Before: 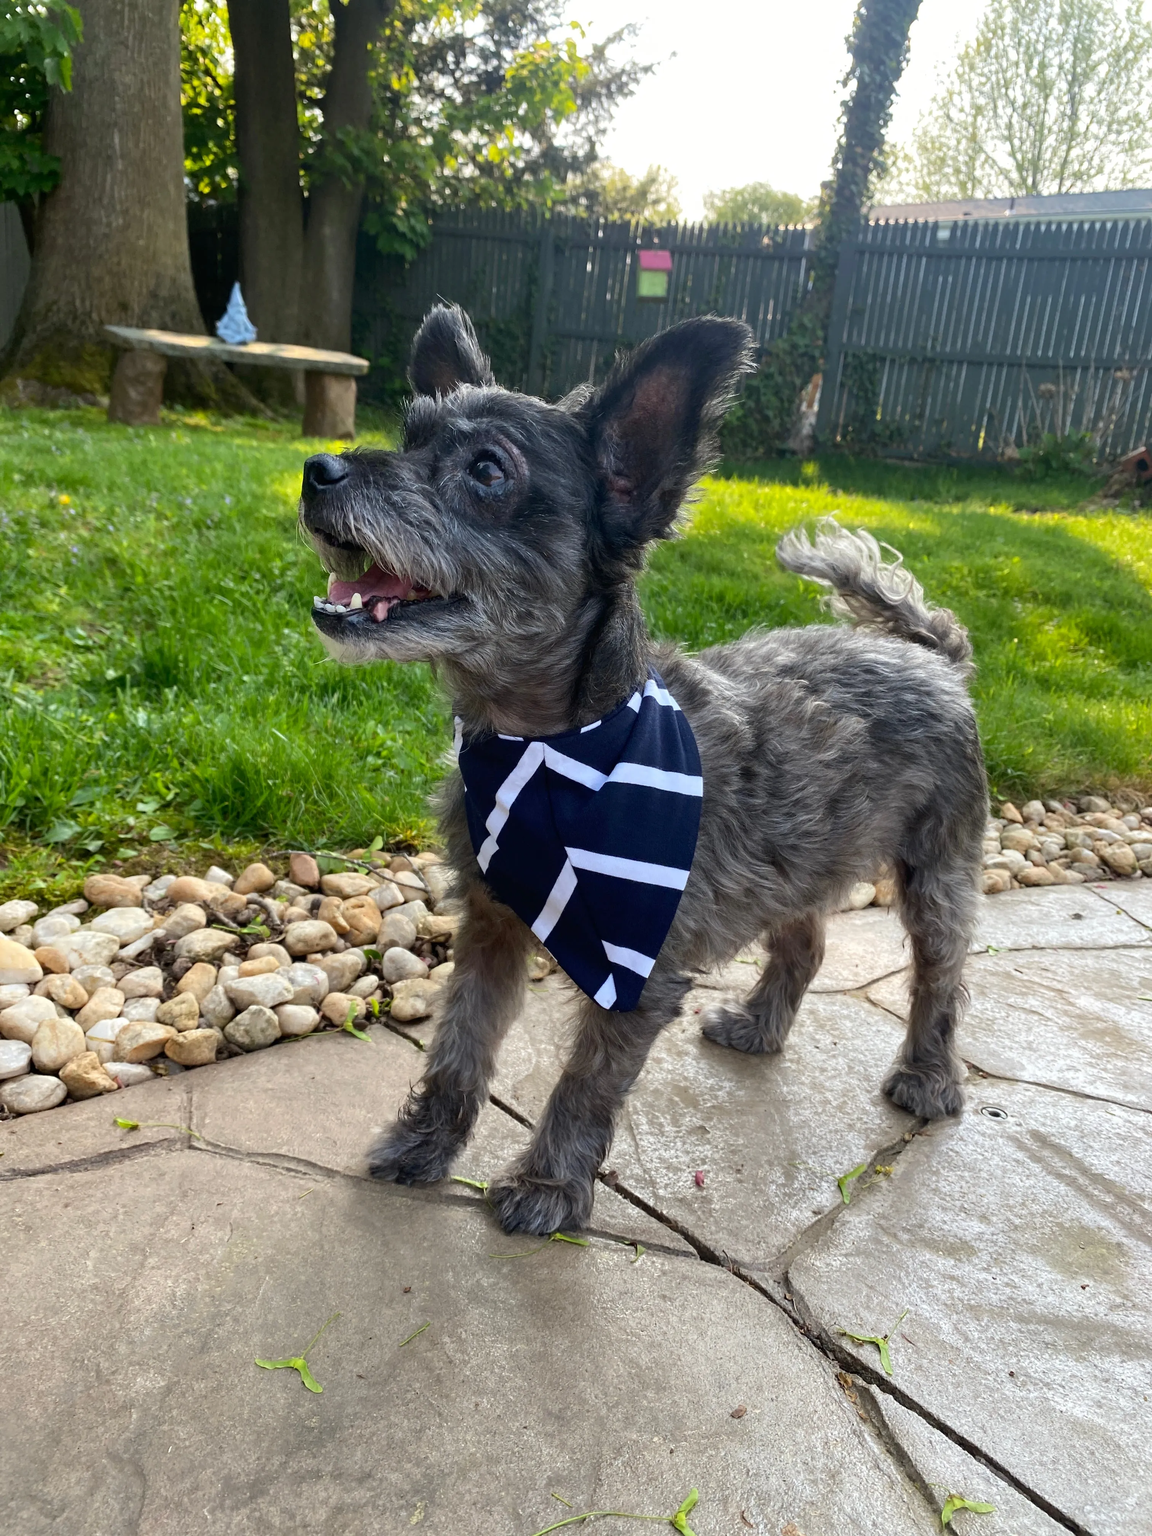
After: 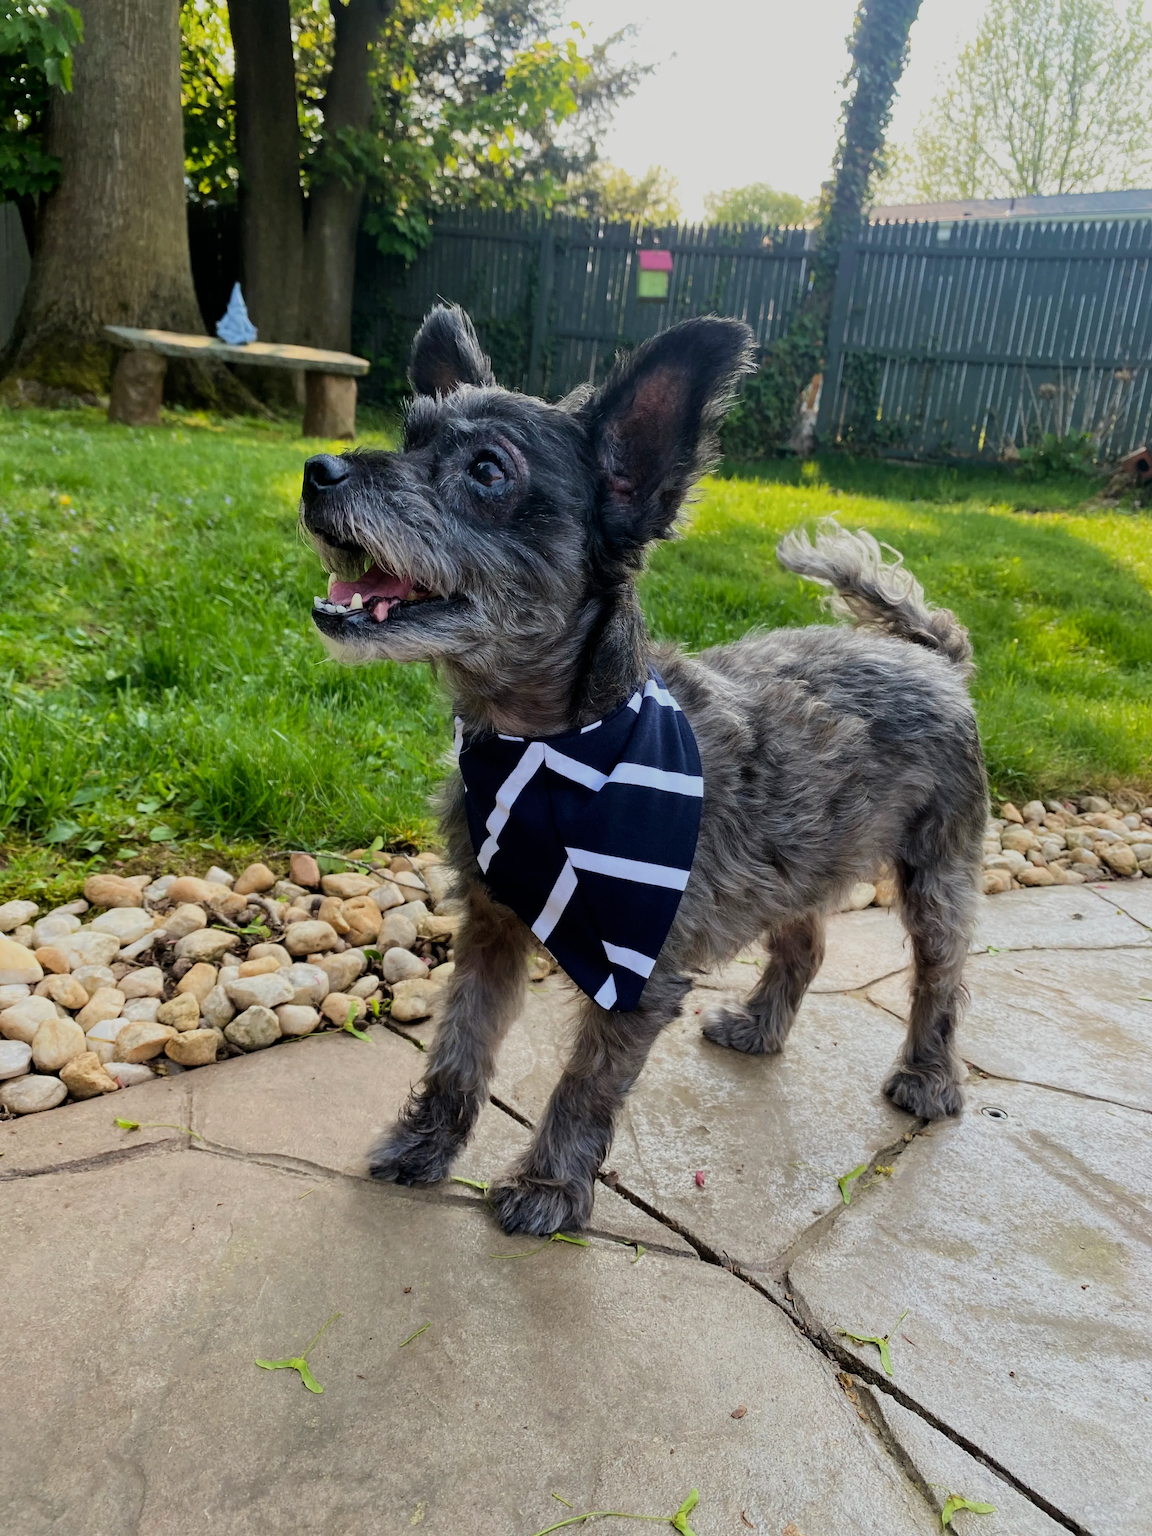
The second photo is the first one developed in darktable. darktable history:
filmic rgb: black relative exposure -7.85 EV, white relative exposure 4.32 EV, hardness 3.89
velvia: on, module defaults
